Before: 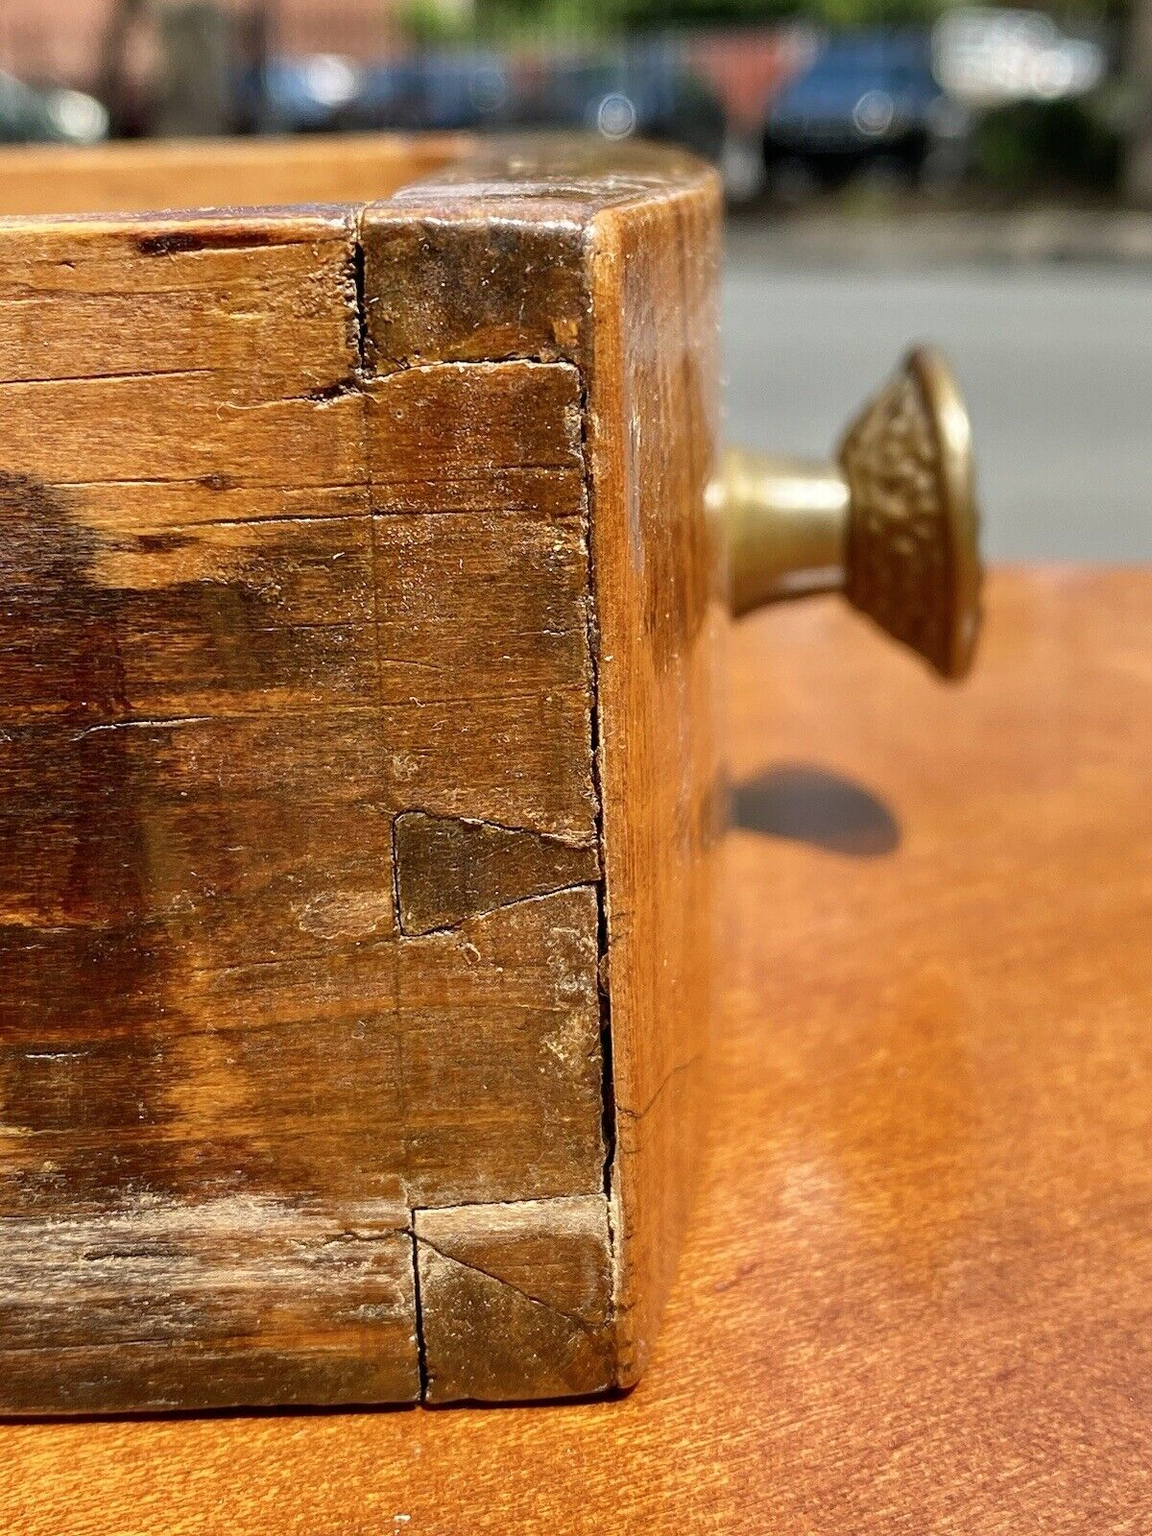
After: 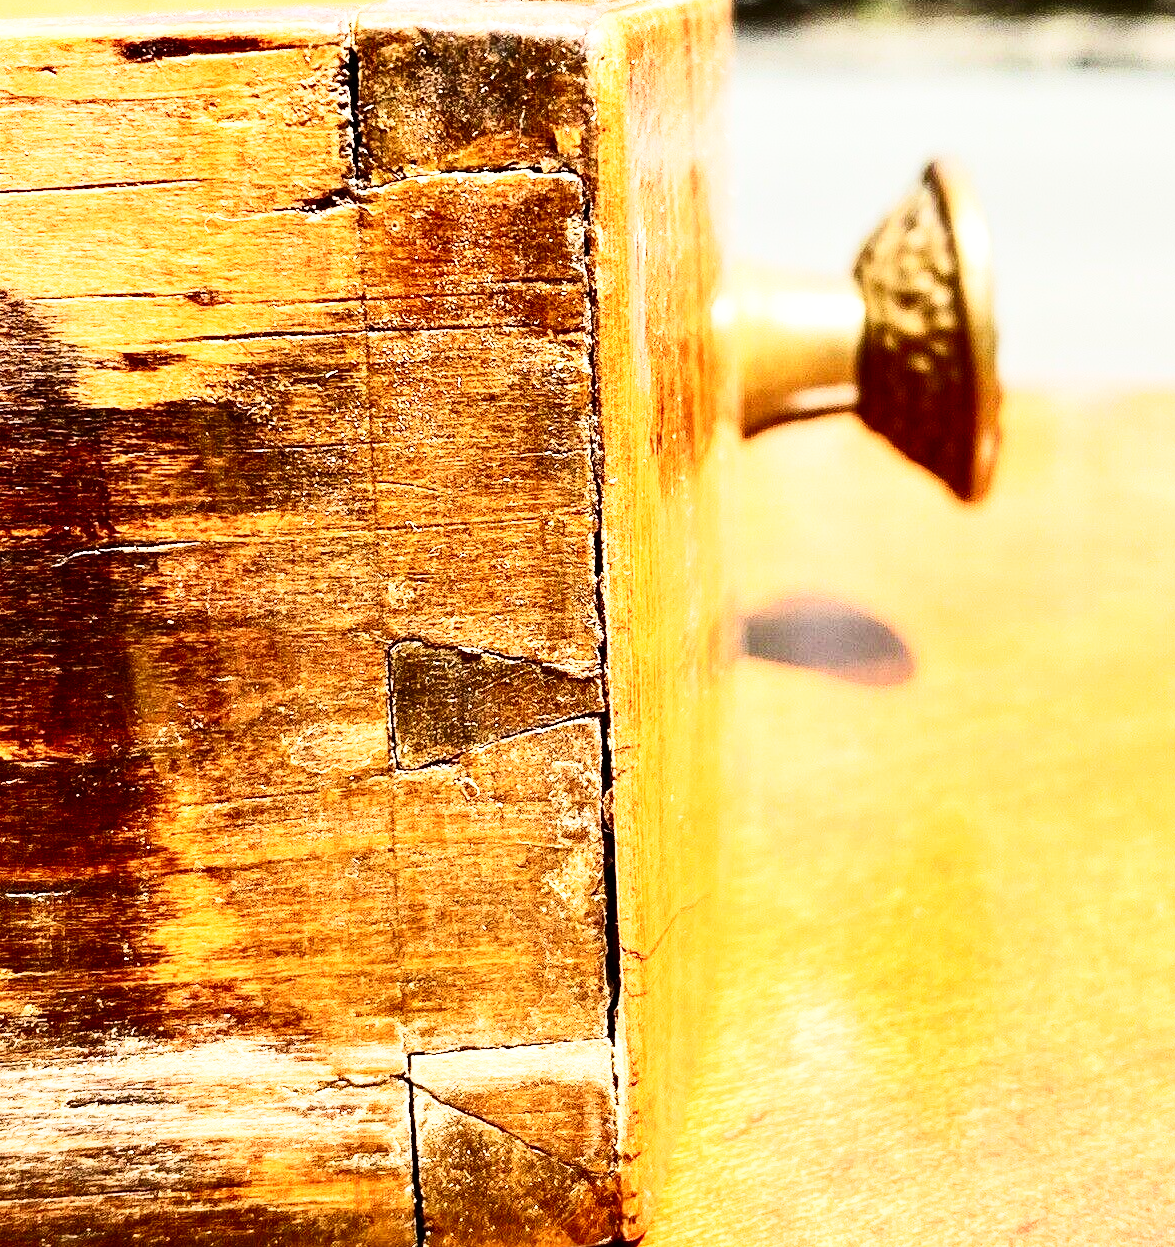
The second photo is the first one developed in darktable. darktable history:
base curve: curves: ch0 [(0, 0) (0.007, 0.004) (0.027, 0.03) (0.046, 0.07) (0.207, 0.54) (0.442, 0.872) (0.673, 0.972) (1, 1)], preserve colors none
contrast brightness saturation: contrast 0.39, brightness 0.1
crop and rotate: left 1.814%, top 12.818%, right 0.25%, bottom 9.225%
